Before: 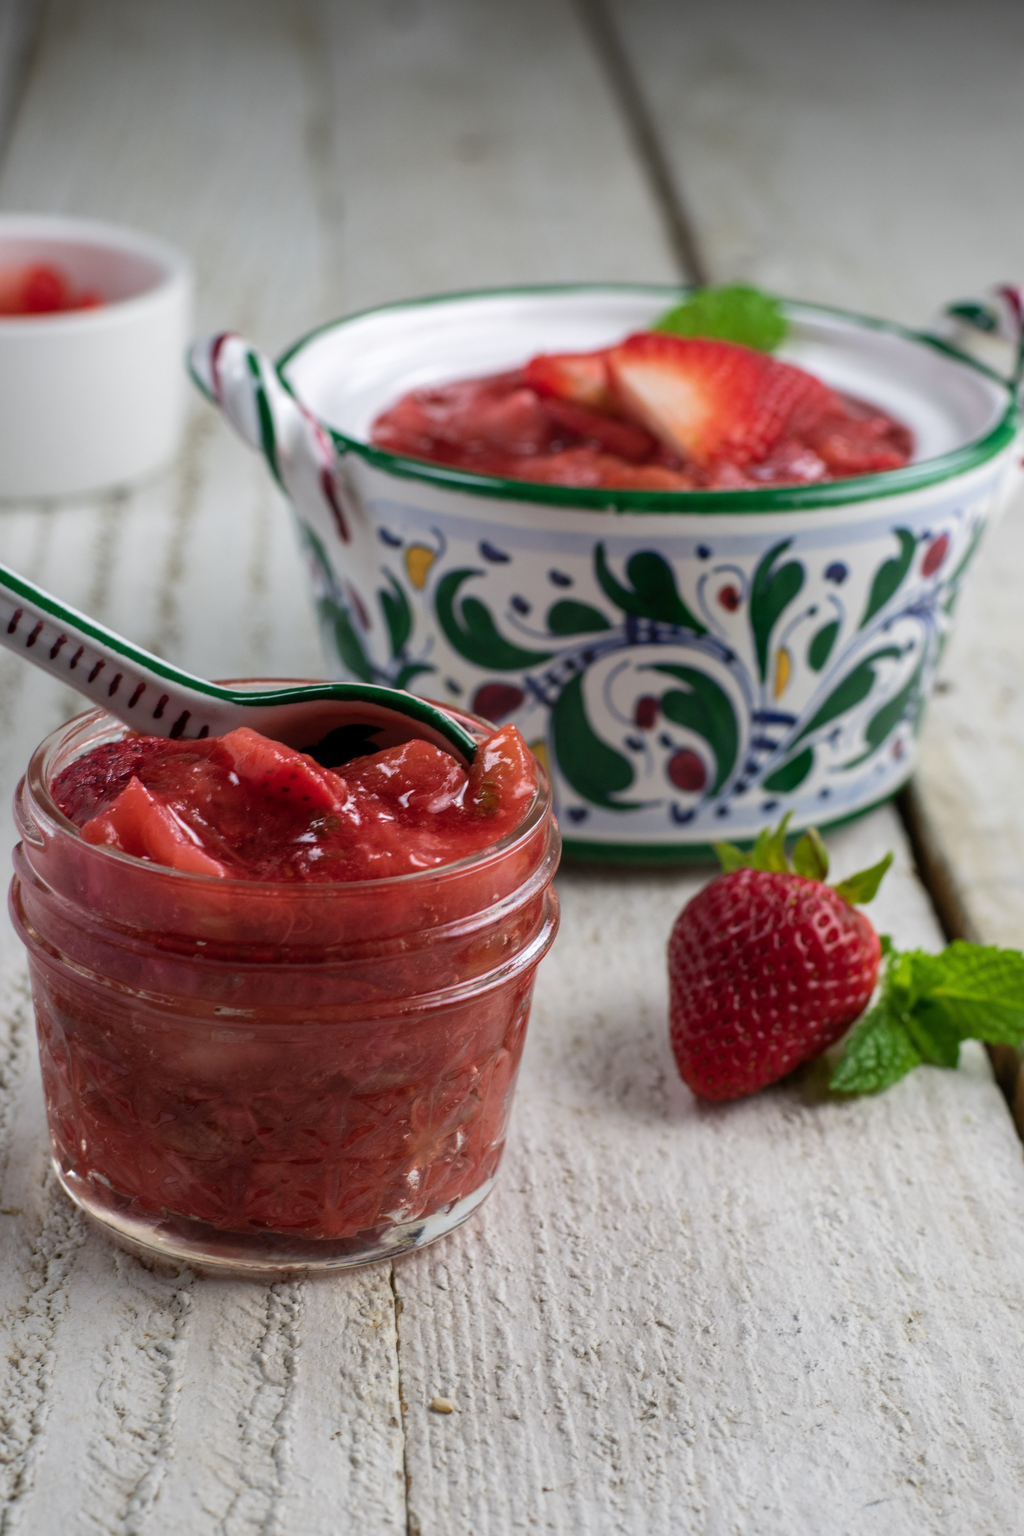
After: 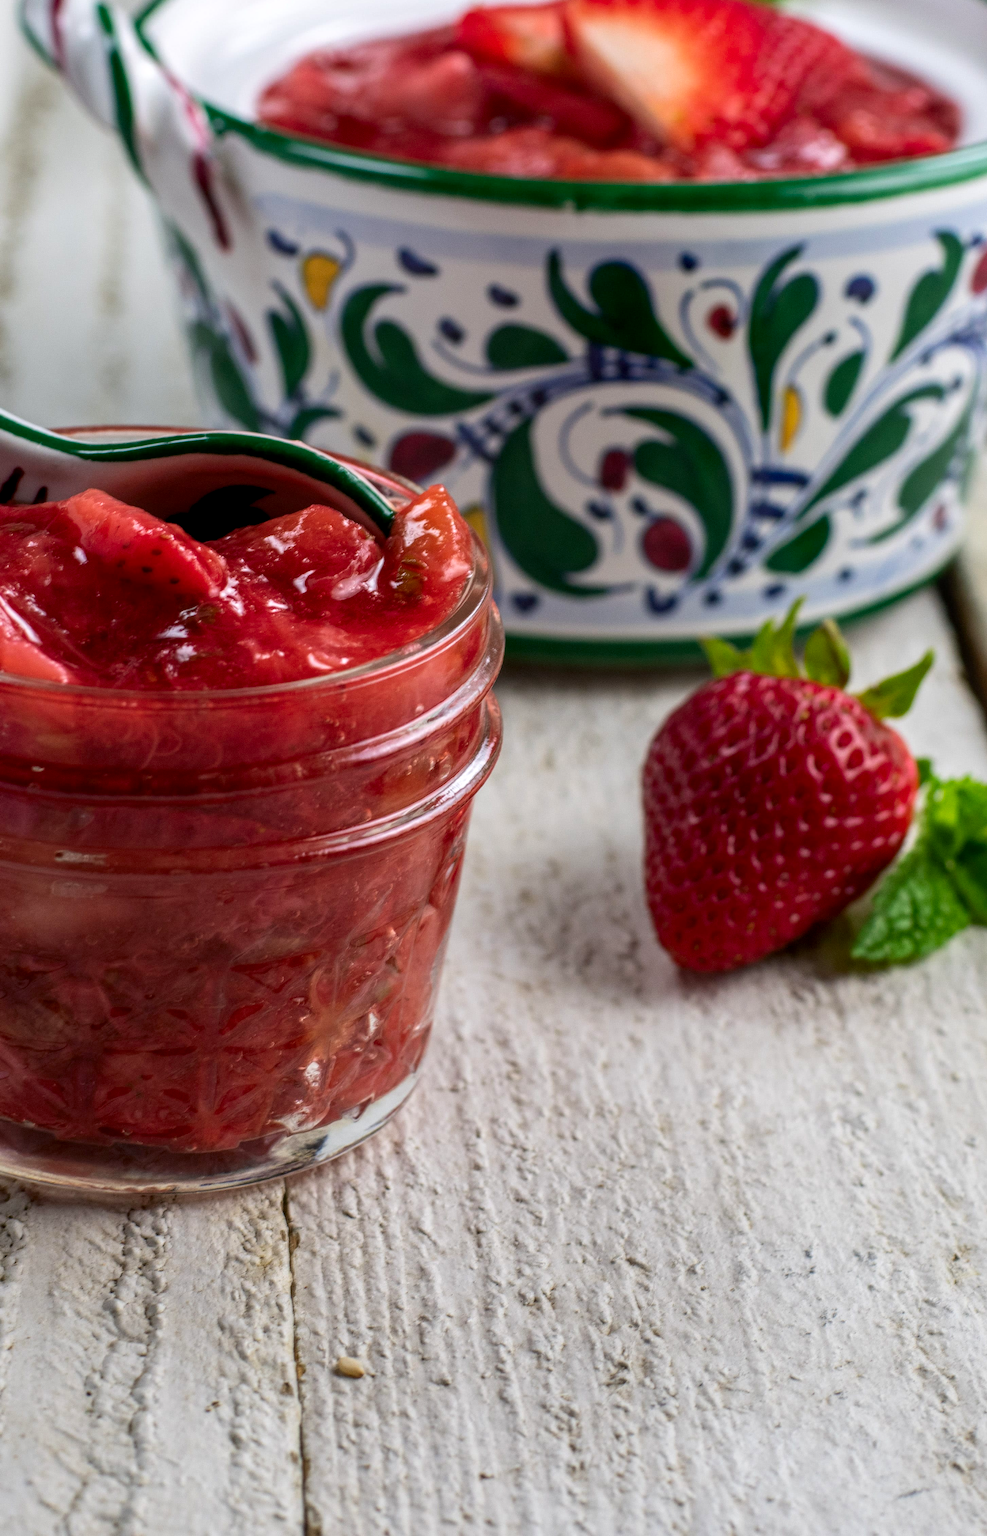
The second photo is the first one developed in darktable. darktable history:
crop: left 16.831%, top 22.791%, right 8.747%
local contrast: on, module defaults
contrast brightness saturation: contrast 0.082, saturation 0.197
